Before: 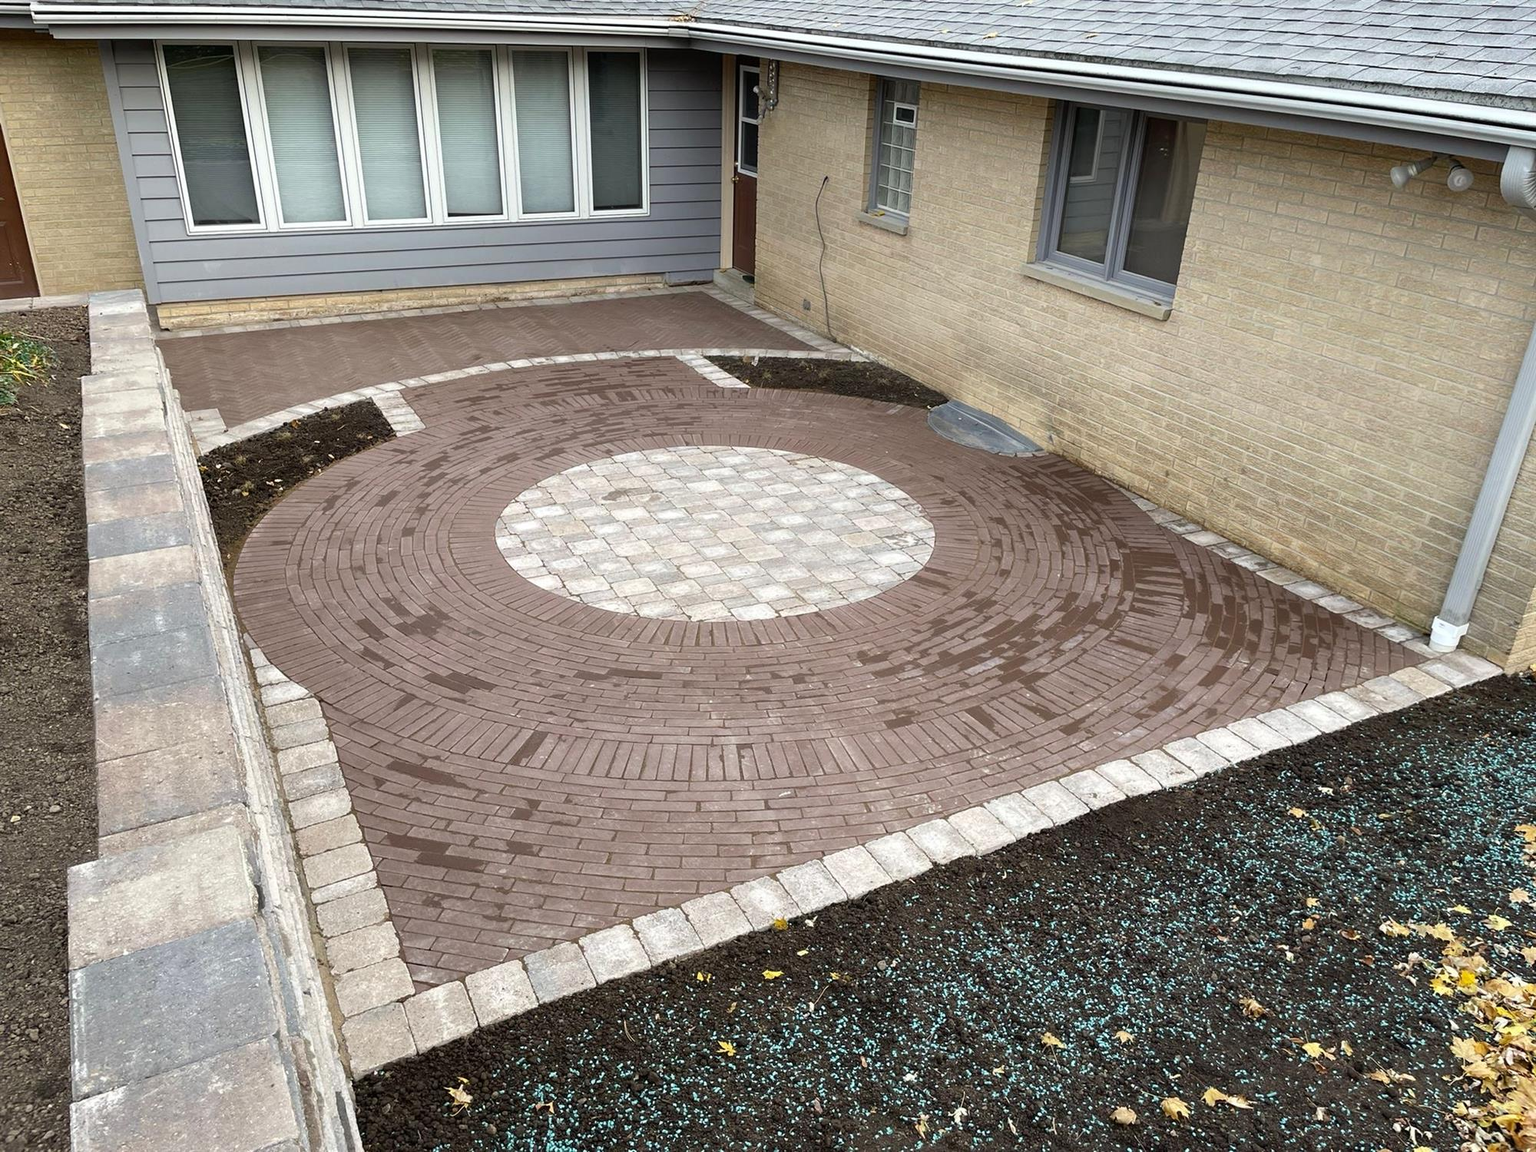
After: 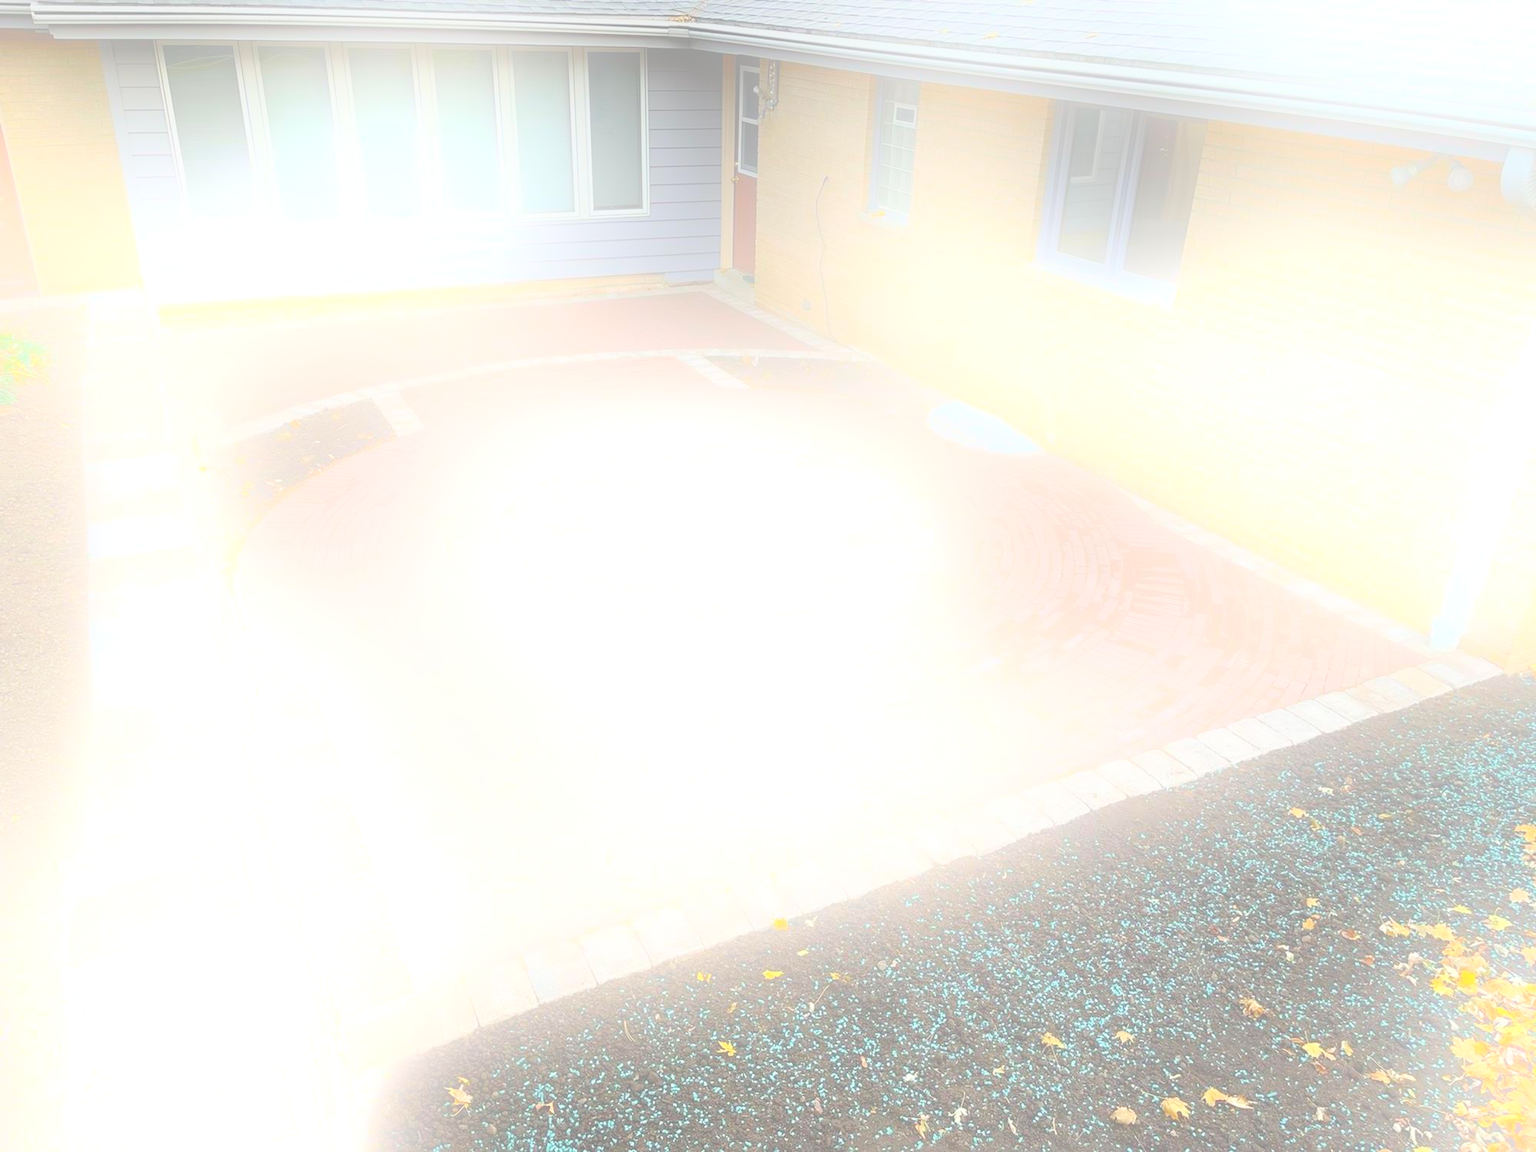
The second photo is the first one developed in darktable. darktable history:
graduated density: on, module defaults
bloom: size 25%, threshold 5%, strength 90%
